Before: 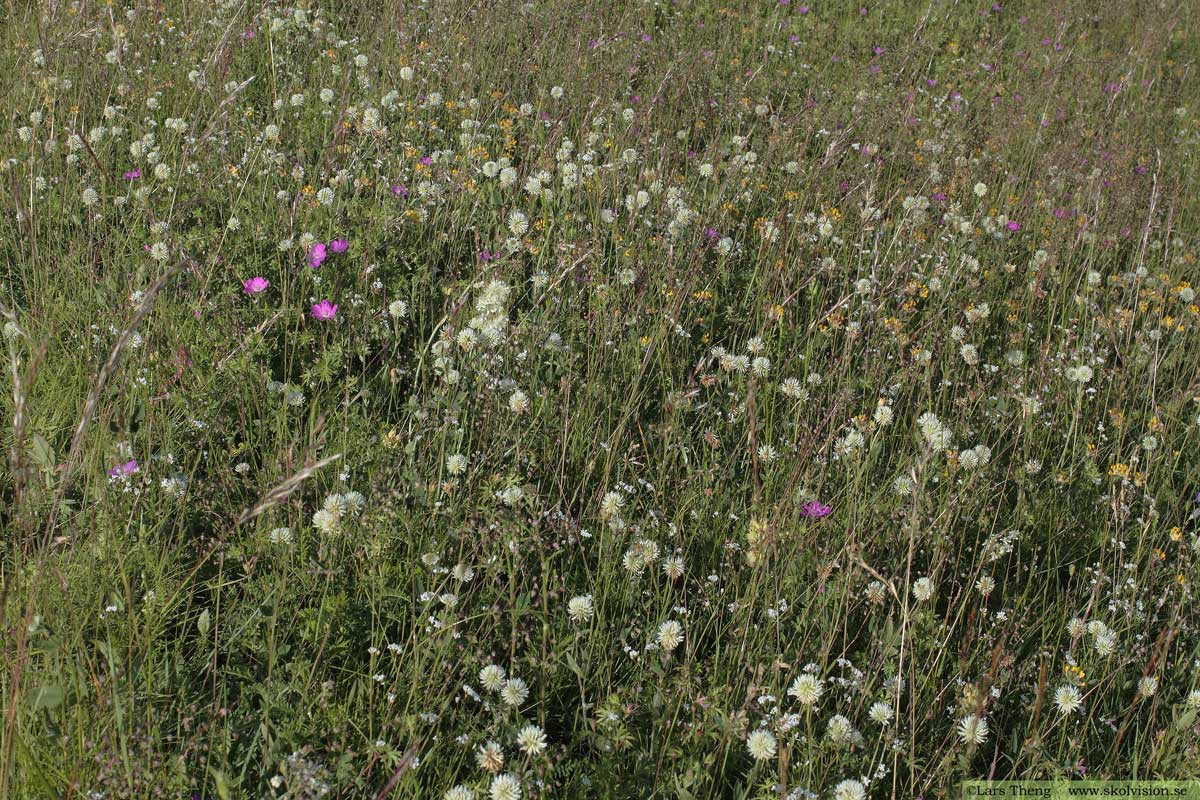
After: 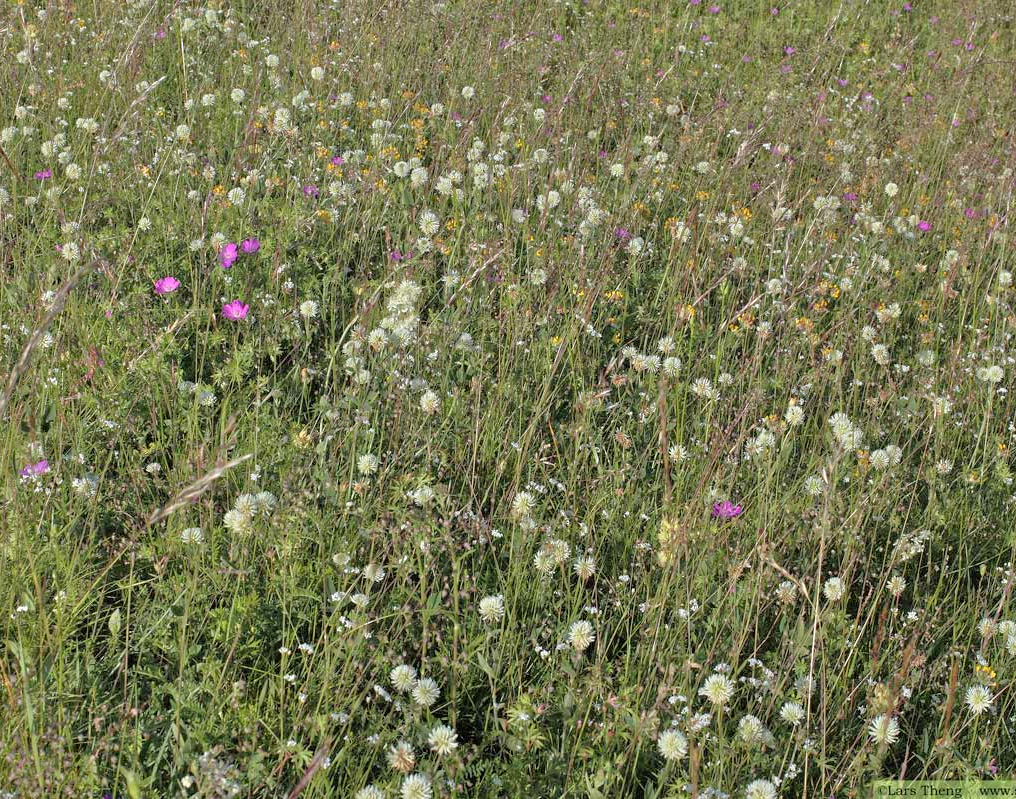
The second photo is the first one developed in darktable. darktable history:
levels: mode automatic, black 0.059%
tone equalizer: -7 EV 0.146 EV, -6 EV 0.561 EV, -5 EV 1.12 EV, -4 EV 1.32 EV, -3 EV 1.16 EV, -2 EV 0.6 EV, -1 EV 0.158 EV
crop: left 7.453%, right 7.848%
haze removal: compatibility mode true, adaptive false
